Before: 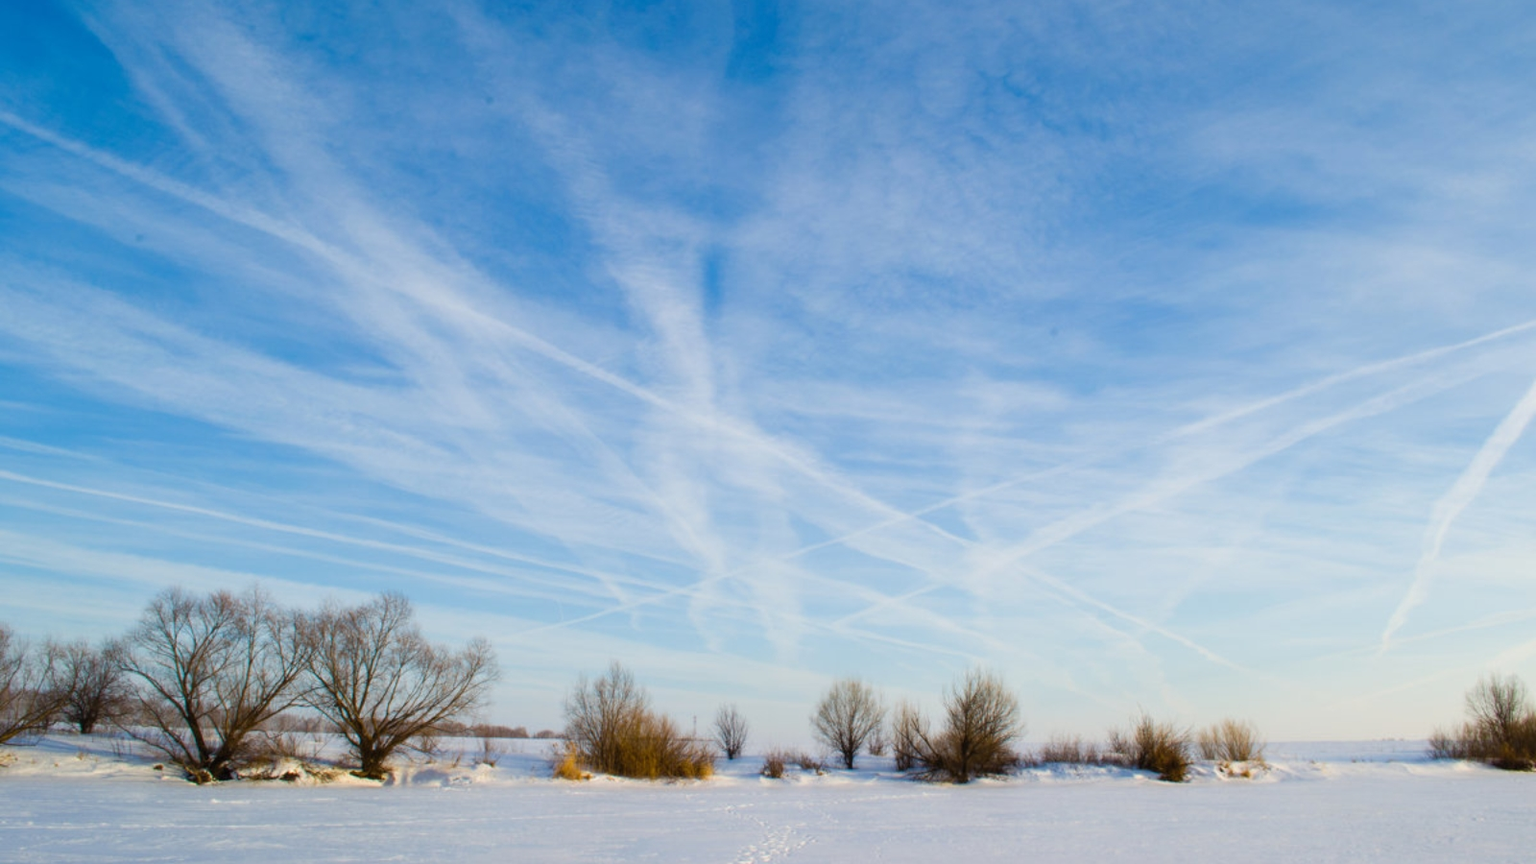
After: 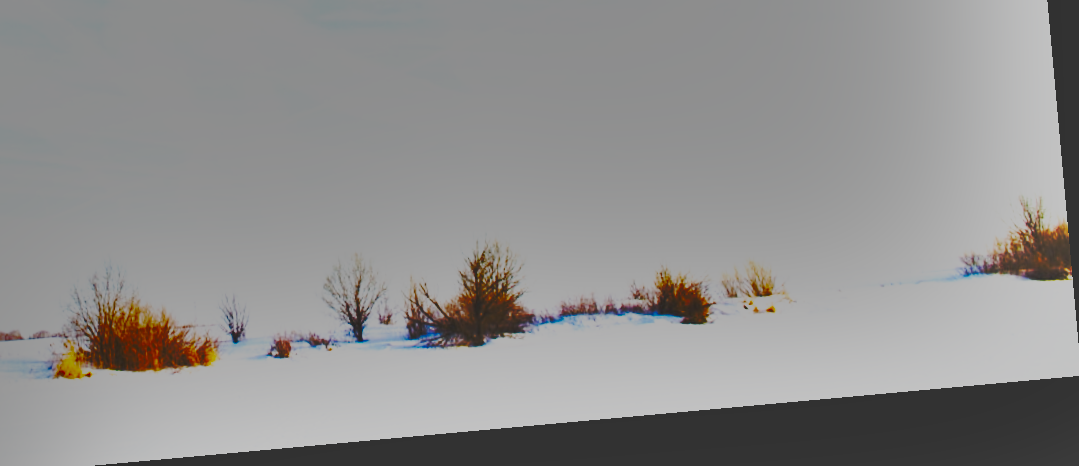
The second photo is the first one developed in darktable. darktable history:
white balance: red 1.004, blue 1.024
shadows and highlights: shadows 80.73, white point adjustment -9.07, highlights -61.46, soften with gaussian
sharpen: on, module defaults
crop and rotate: left 35.509%, top 50.238%, bottom 4.934%
contrast brightness saturation: contrast -0.28
base curve: curves: ch0 [(0, 0.015) (0.085, 0.116) (0.134, 0.298) (0.19, 0.545) (0.296, 0.764) (0.599, 0.982) (1, 1)], preserve colors none
rotate and perspective: rotation -5.2°, automatic cropping off
exposure: exposure 0.564 EV, compensate highlight preservation false
